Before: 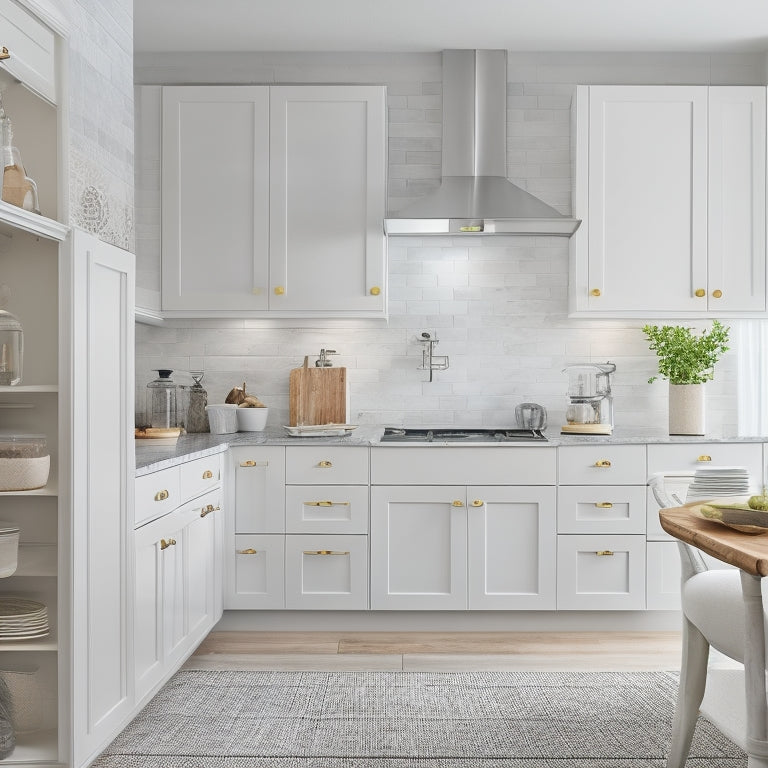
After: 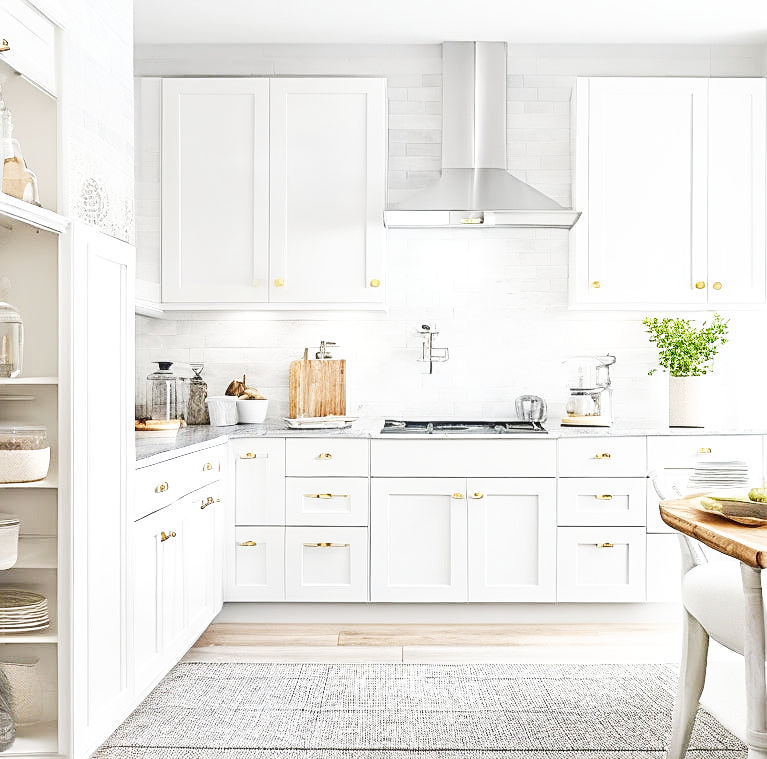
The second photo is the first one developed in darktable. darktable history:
crop: top 1.143%, right 0.081%
sharpen: on, module defaults
local contrast: on, module defaults
base curve: curves: ch0 [(0, 0) (0.007, 0.004) (0.027, 0.03) (0.046, 0.07) (0.207, 0.54) (0.442, 0.872) (0.673, 0.972) (1, 1)], preserve colors none
